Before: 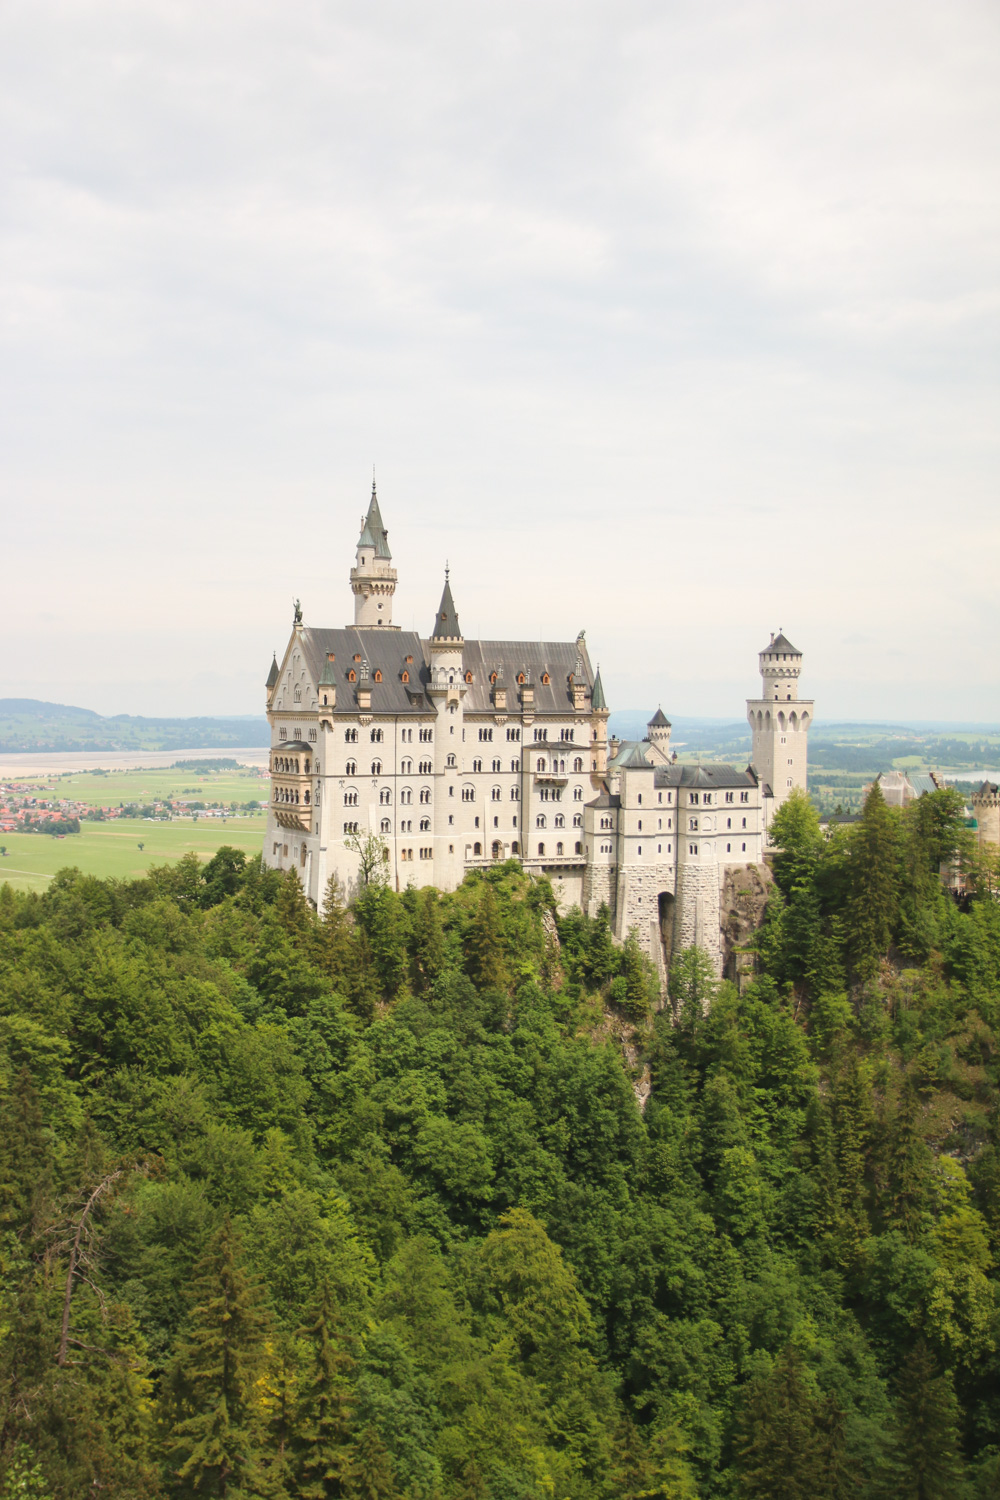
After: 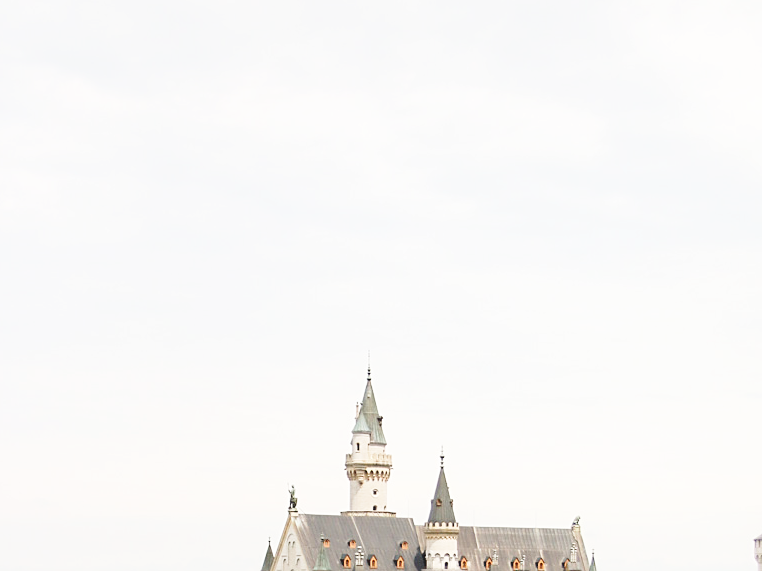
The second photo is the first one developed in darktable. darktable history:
base curve: curves: ch0 [(0, 0) (0.028, 0.03) (0.121, 0.232) (0.46, 0.748) (0.859, 0.968) (1, 1)], preserve colors none
crop: left 0.579%, top 7.627%, right 23.167%, bottom 54.275%
sharpen: on, module defaults
